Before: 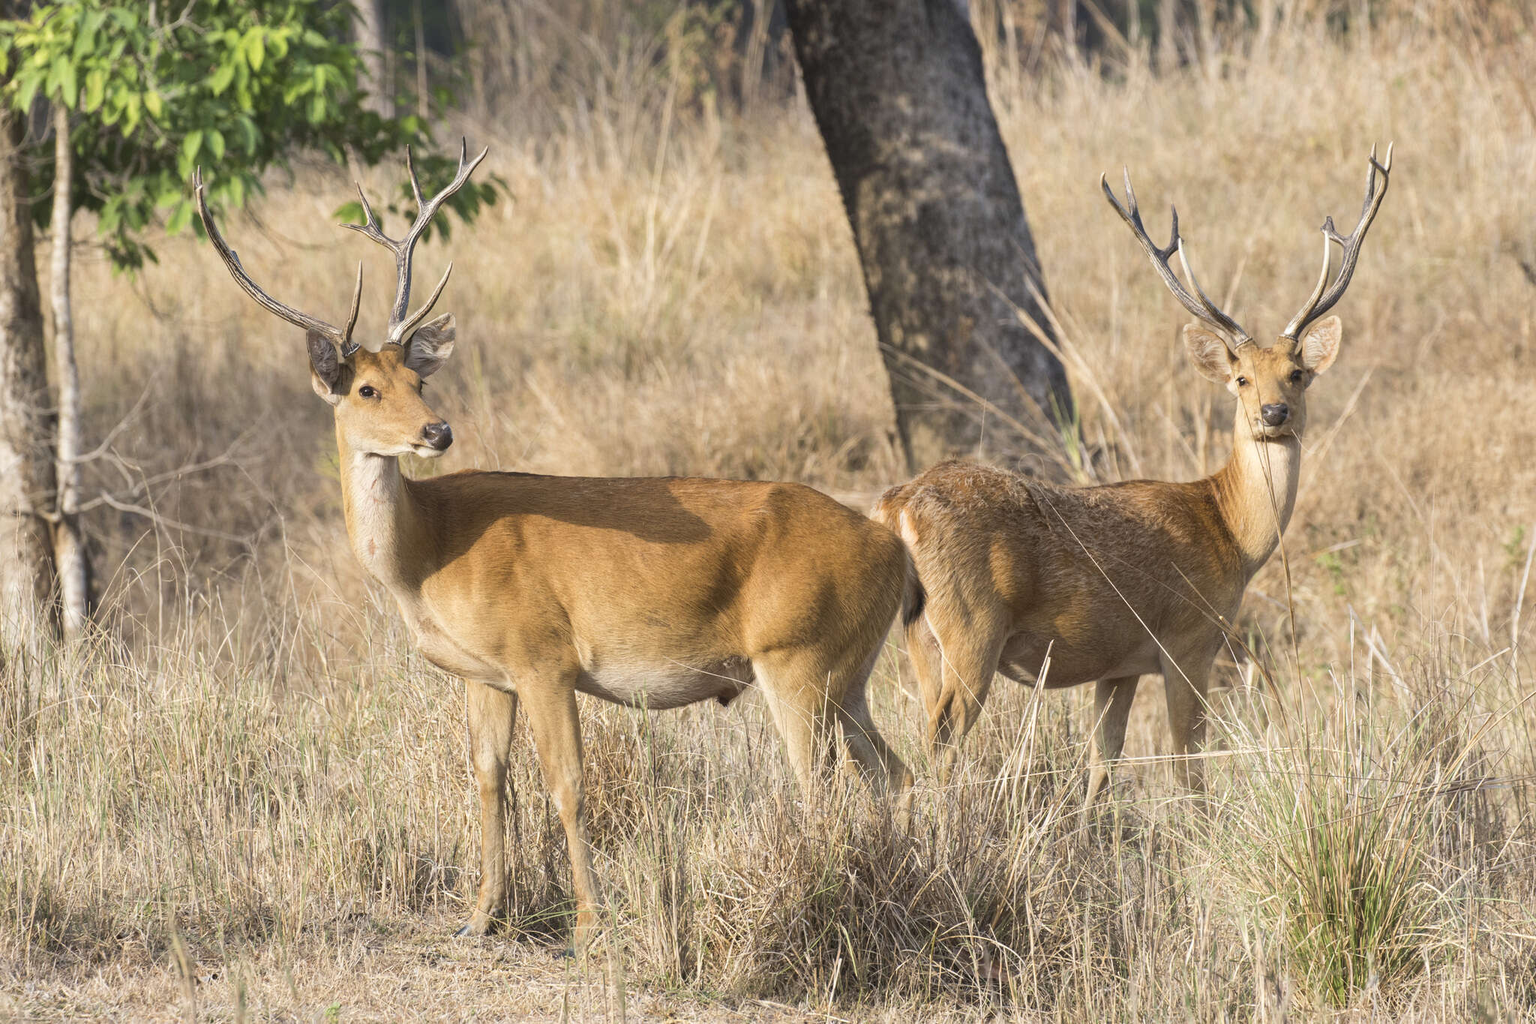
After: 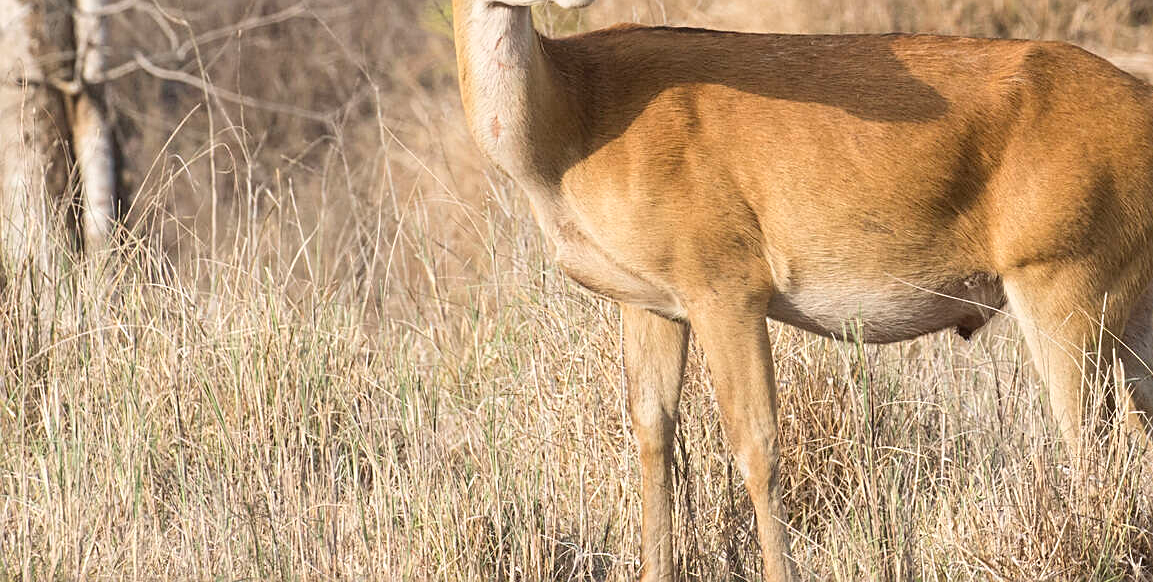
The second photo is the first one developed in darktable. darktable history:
sharpen: on, module defaults
crop: top 44.122%, right 43.665%, bottom 13.21%
shadows and highlights: shadows -31.89, highlights 30.03
